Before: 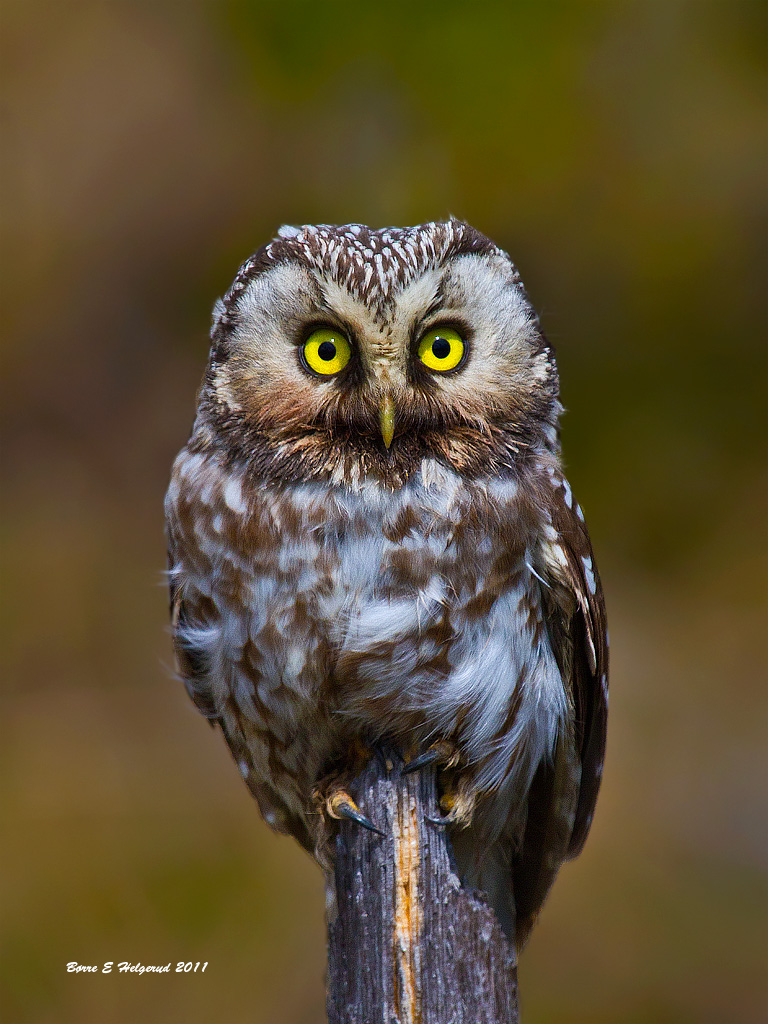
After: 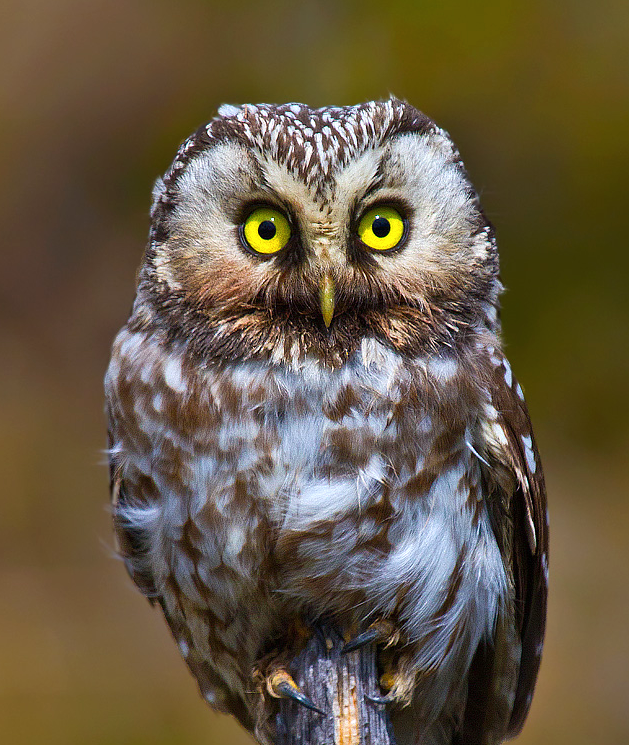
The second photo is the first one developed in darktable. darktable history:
exposure: exposure 0.3 EV, compensate highlight preservation false
color balance rgb: linear chroma grading › global chroma -0.67%, saturation formula JzAzBz (2021)
crop: left 7.856%, top 11.836%, right 10.12%, bottom 15.387%
